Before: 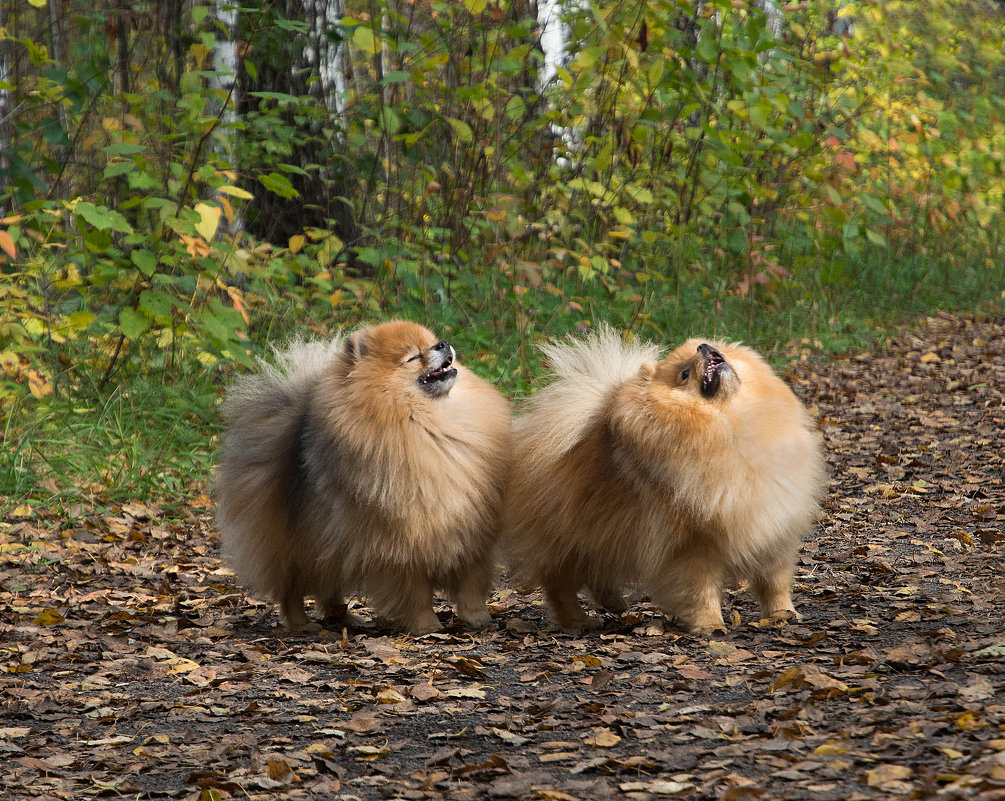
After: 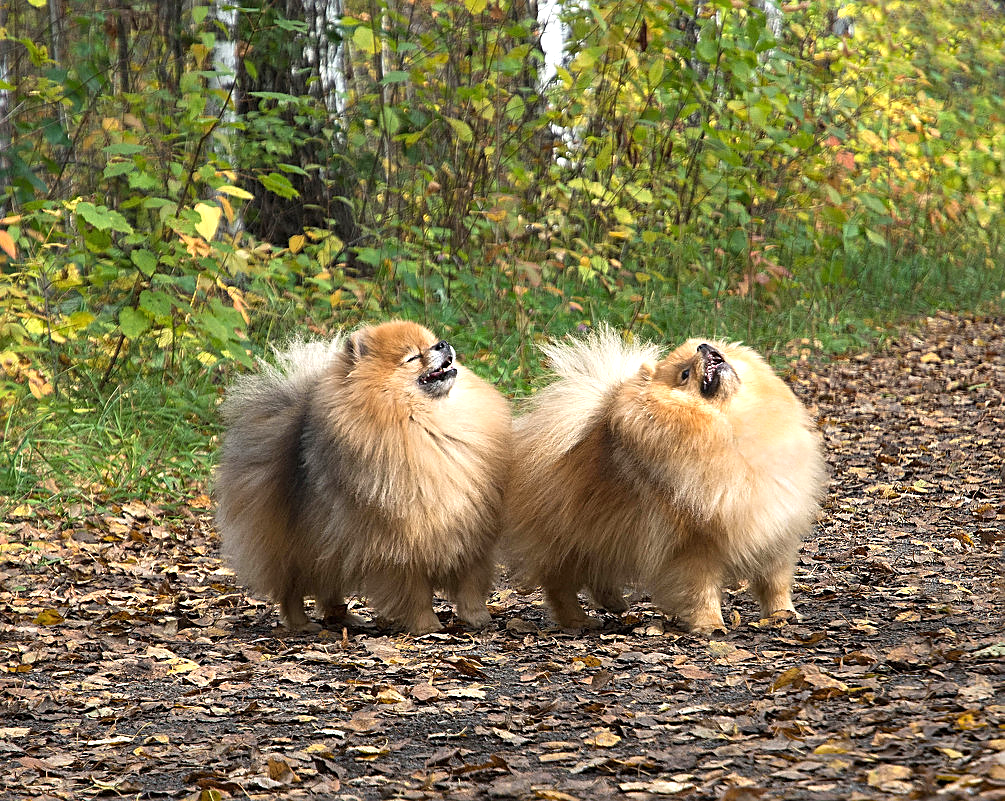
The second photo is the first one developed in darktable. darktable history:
exposure: black level correction 0, exposure 0.692 EV, compensate highlight preservation false
sharpen: on, module defaults
